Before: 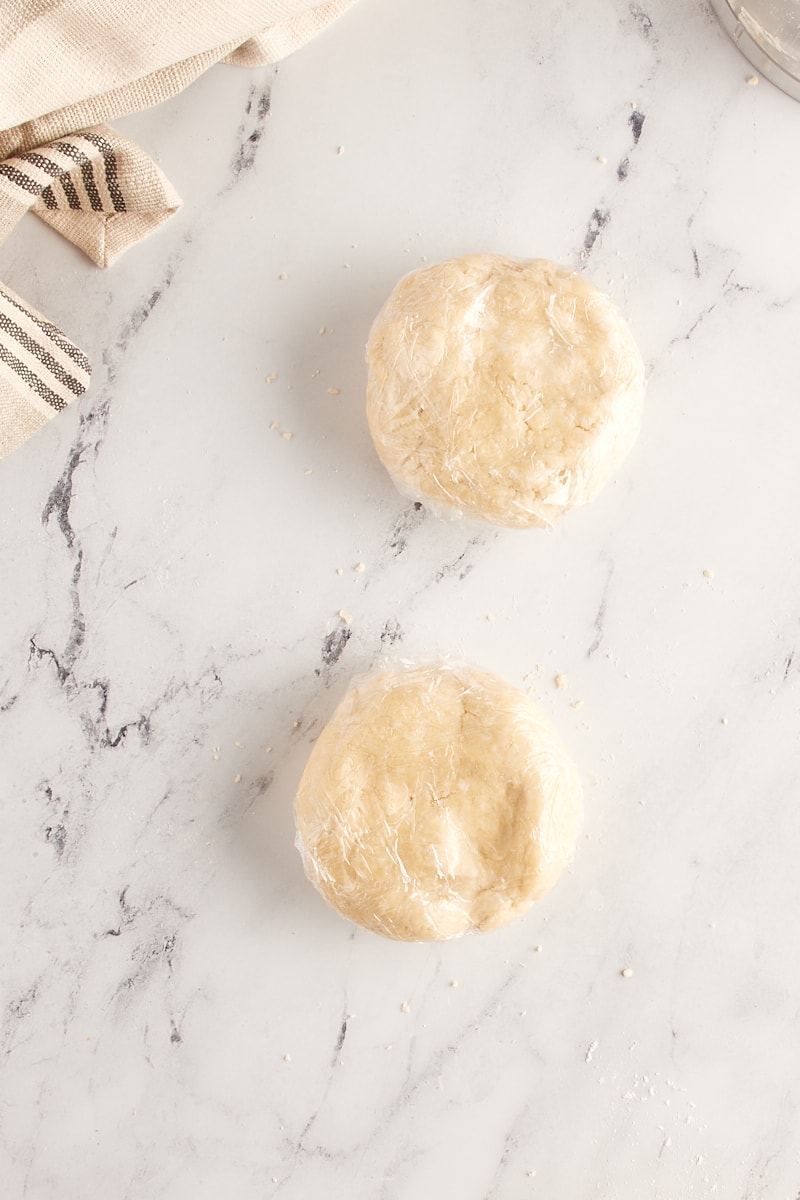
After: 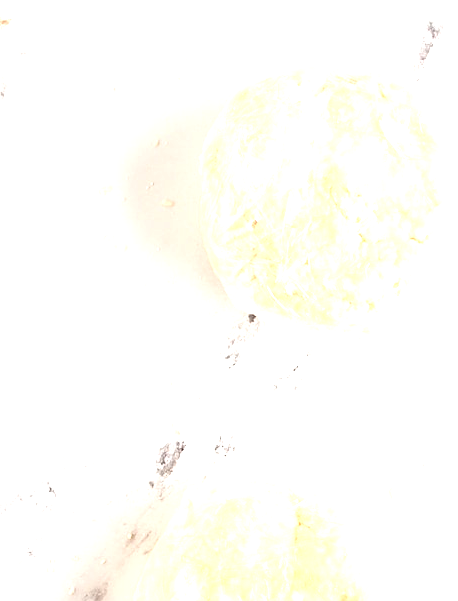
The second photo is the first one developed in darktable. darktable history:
exposure: black level correction 0, exposure 1.106 EV, compensate highlight preservation false
crop: left 20.803%, top 15.718%, right 21.832%, bottom 34.171%
